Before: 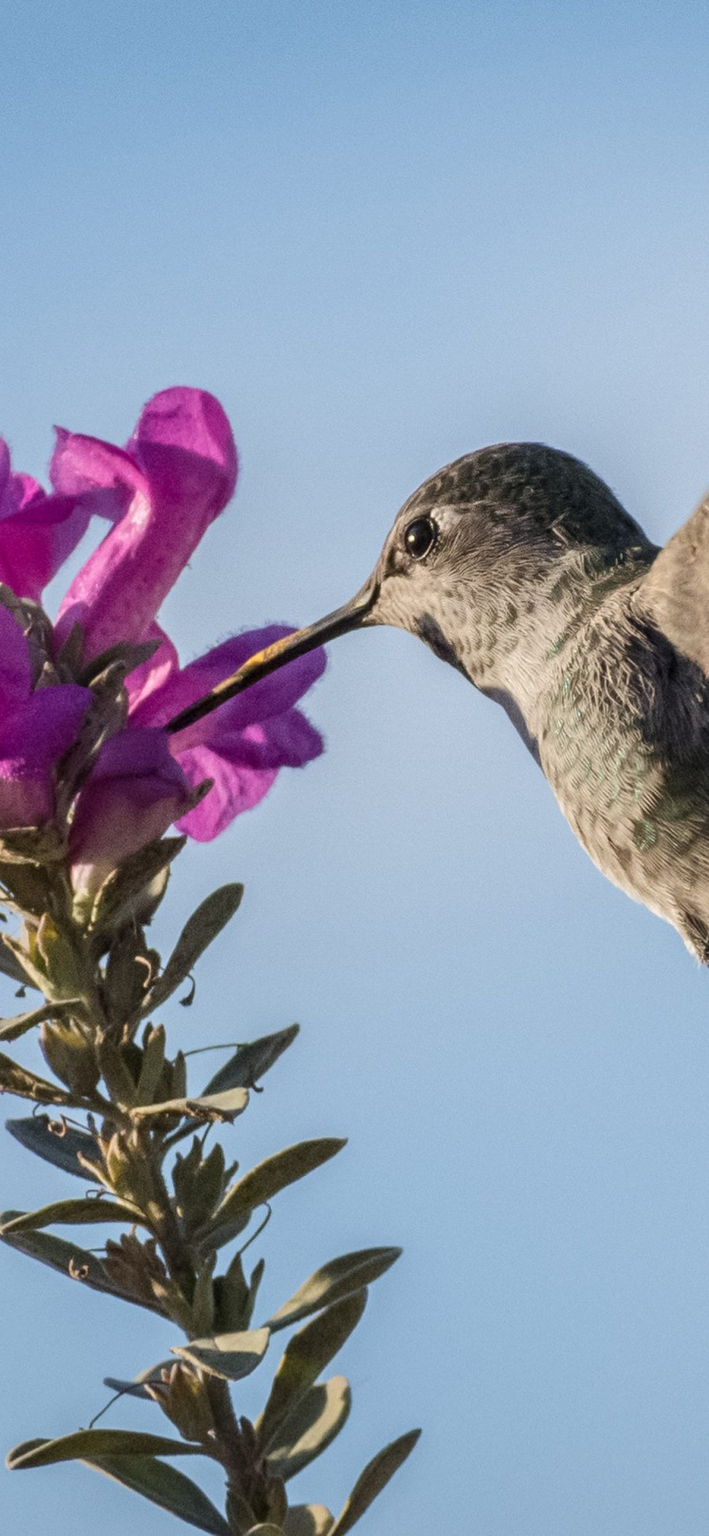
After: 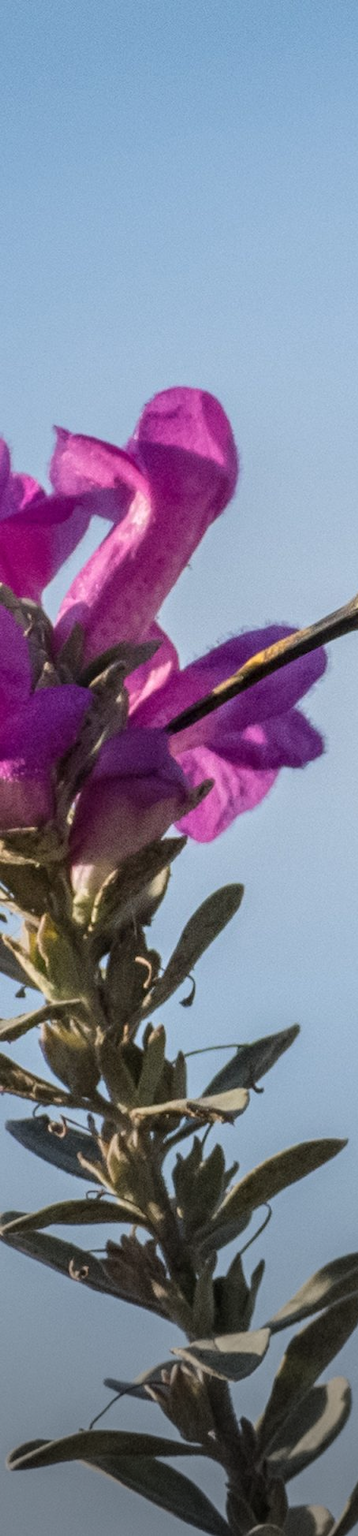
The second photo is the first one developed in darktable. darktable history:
vignetting: fall-off start 84.5%, fall-off radius 80.29%, center (-0.057, -0.353), width/height ratio 1.224, unbound false
crop and rotate: left 0.036%, top 0%, right 49.393%
color zones: curves: ch0 [(0.25, 0.5) (0.428, 0.473) (0.75, 0.5)]; ch1 [(0.243, 0.479) (0.398, 0.452) (0.75, 0.5)]
